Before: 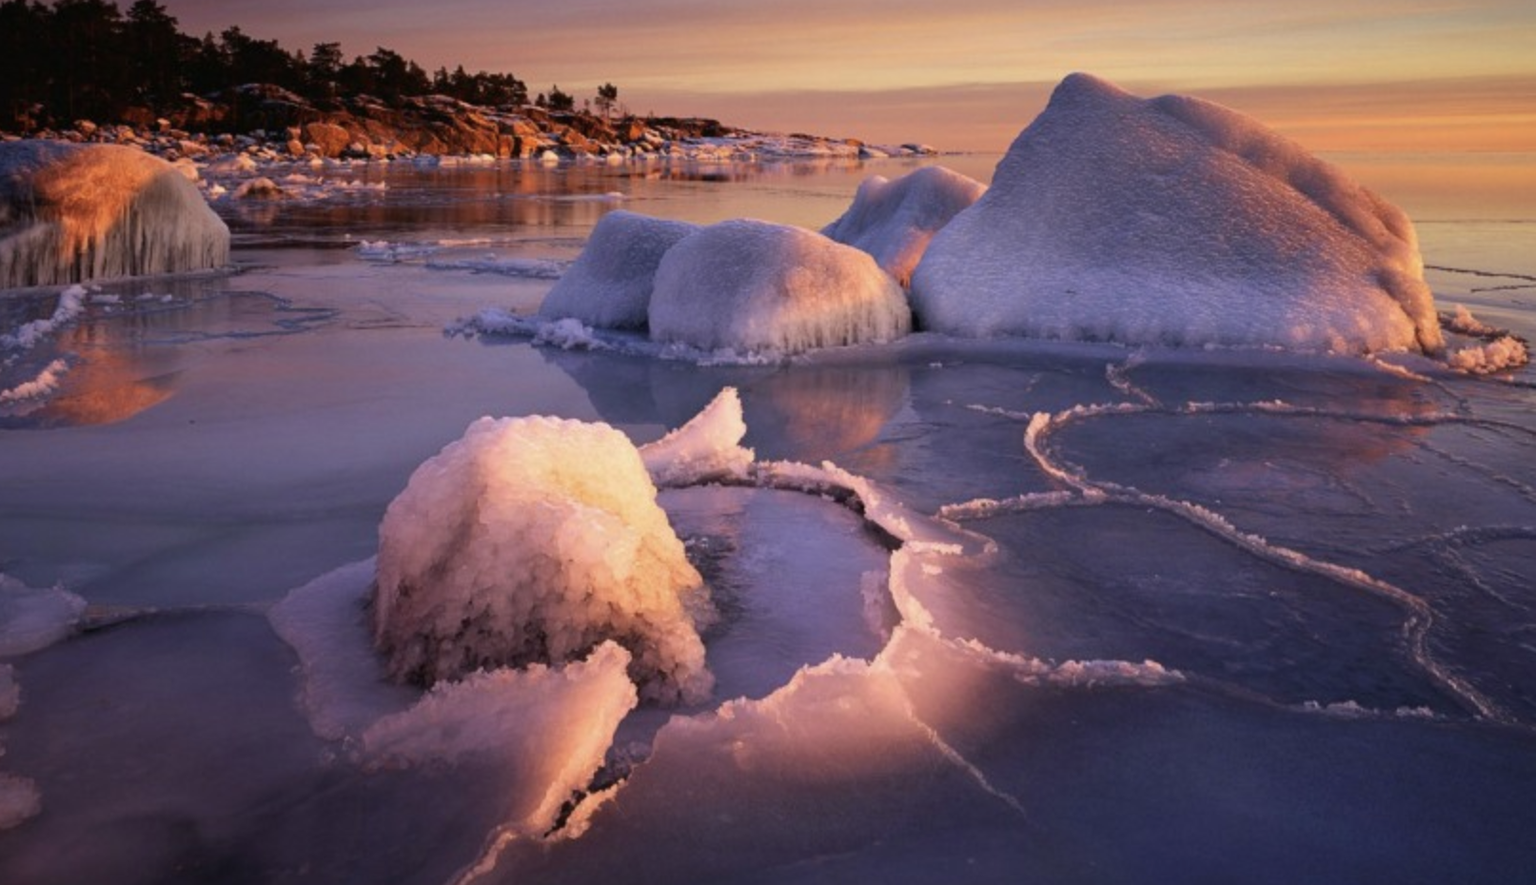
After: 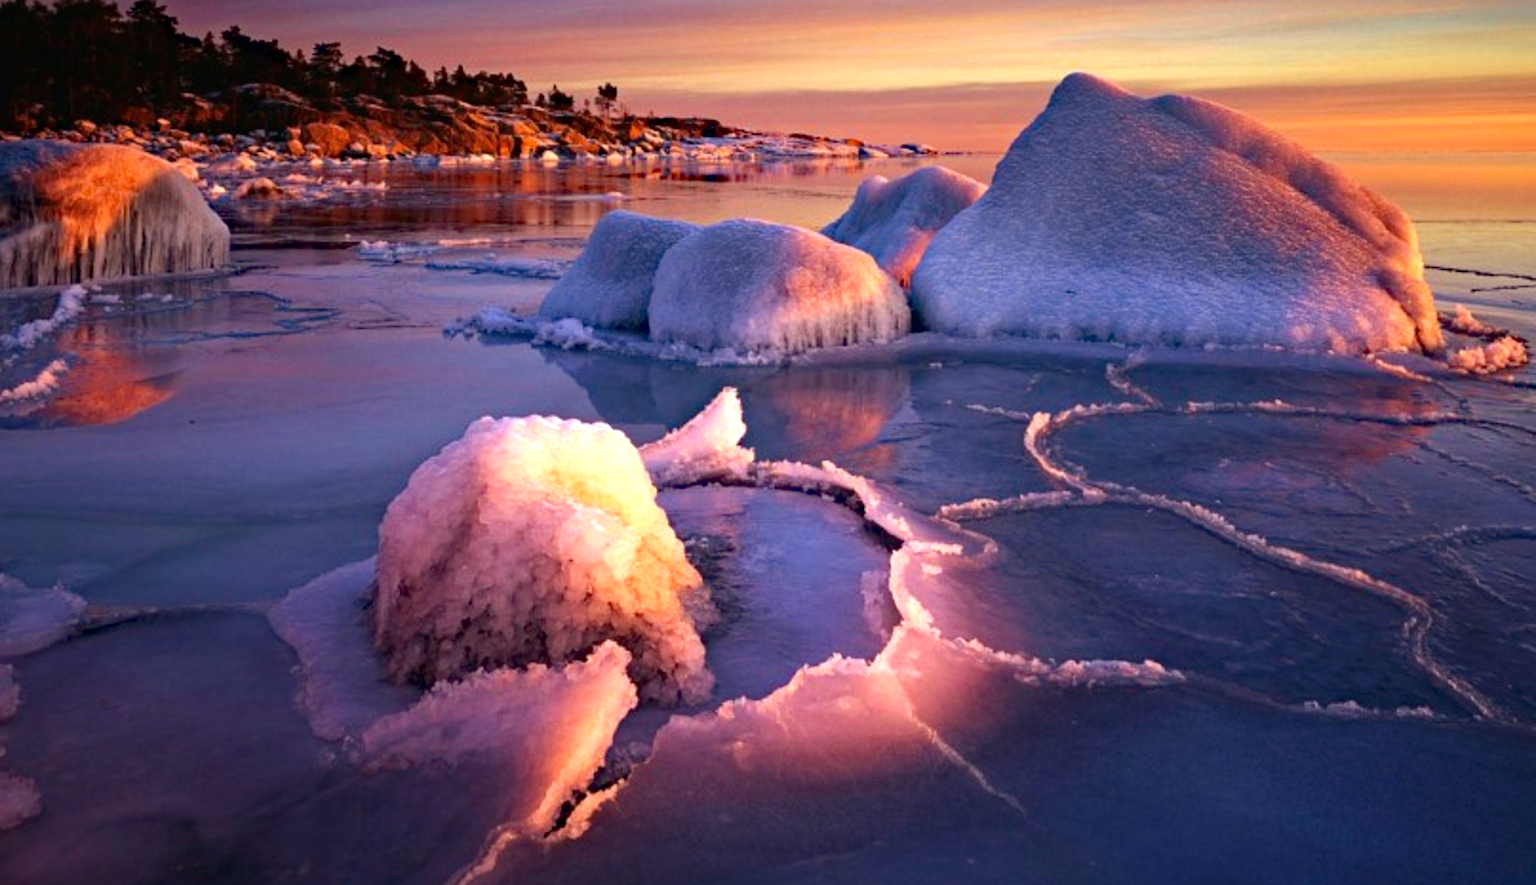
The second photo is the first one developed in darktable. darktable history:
haze removal: strength 0.42, compatibility mode true, adaptive false
exposure: black level correction 0, exposure 0.5 EV, compensate exposure bias true, compensate highlight preservation false
contrast brightness saturation: contrast 0.03, brightness -0.04
